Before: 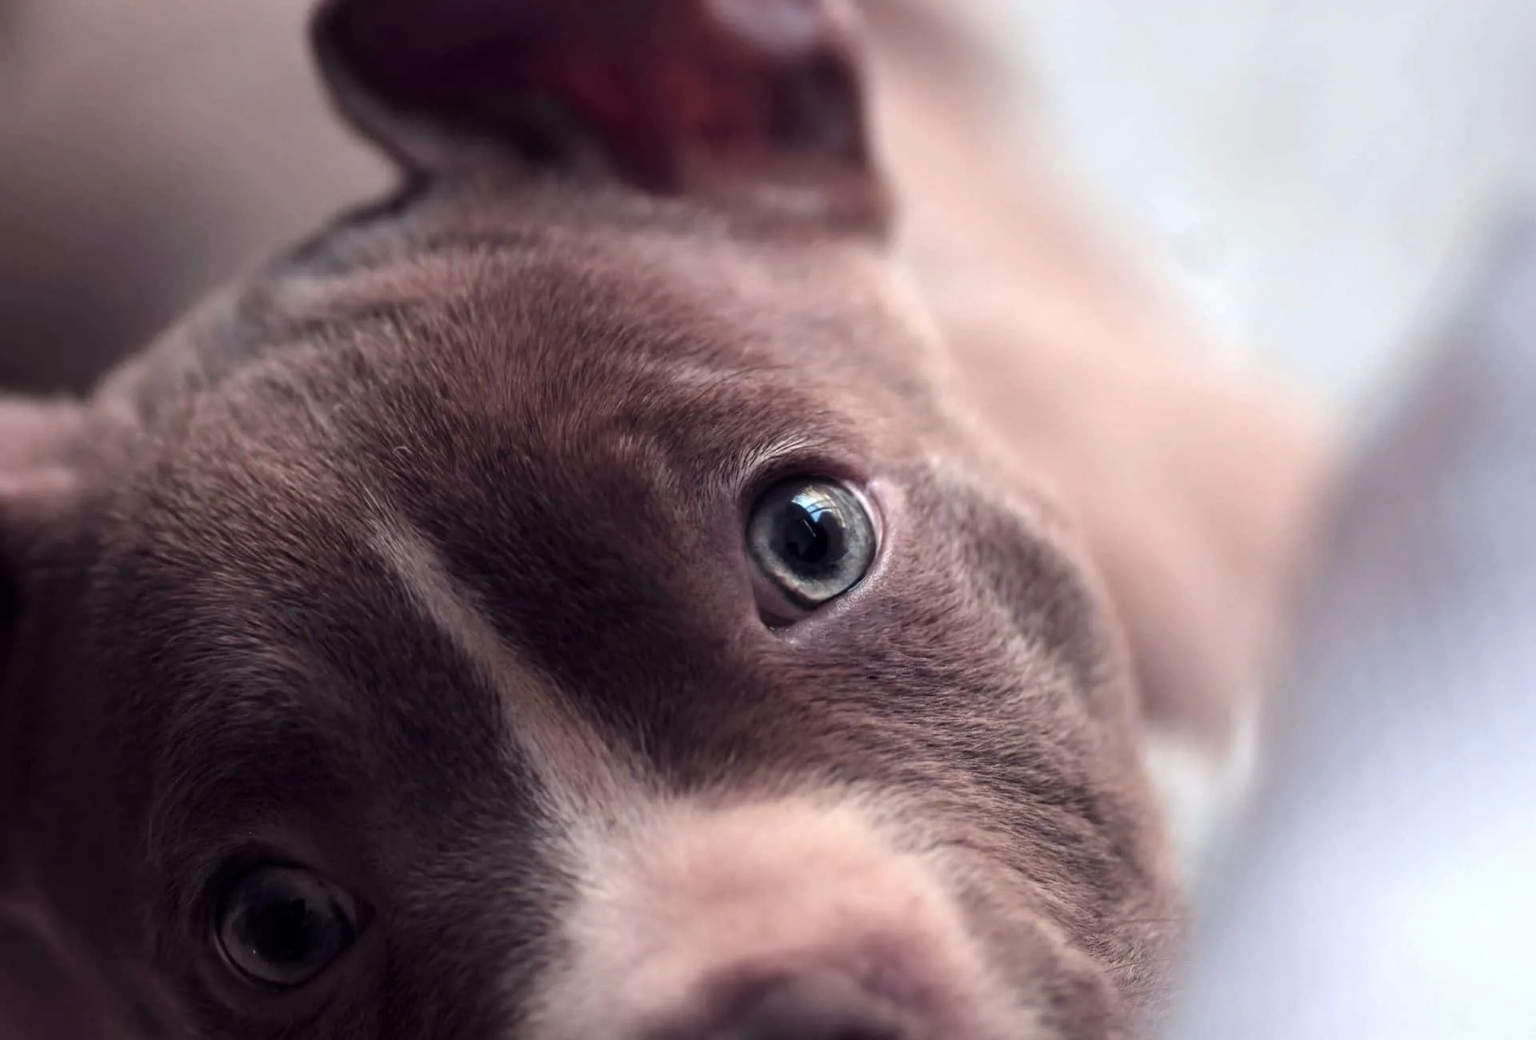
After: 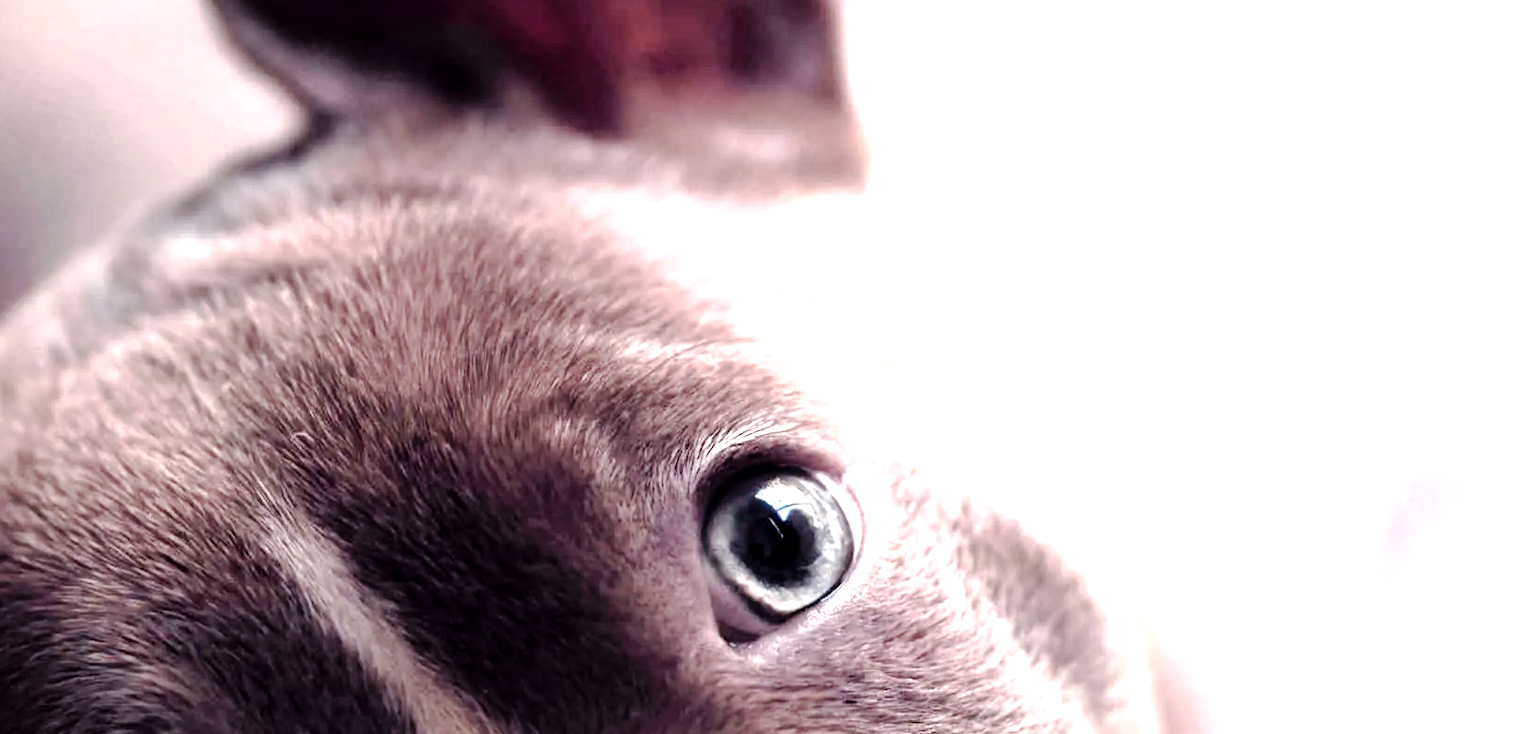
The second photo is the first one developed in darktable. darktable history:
crop and rotate: left 9.328%, top 7.237%, right 4.827%, bottom 32.106%
tone curve: curves: ch0 [(0.003, 0) (0.066, 0.017) (0.163, 0.09) (0.264, 0.238) (0.395, 0.421) (0.517, 0.575) (0.633, 0.687) (0.791, 0.814) (1, 1)]; ch1 [(0, 0) (0.149, 0.17) (0.327, 0.339) (0.39, 0.403) (0.456, 0.463) (0.501, 0.502) (0.512, 0.507) (0.53, 0.533) (0.575, 0.592) (0.671, 0.655) (0.729, 0.679) (1, 1)]; ch2 [(0, 0) (0.337, 0.382) (0.464, 0.47) (0.501, 0.502) (0.527, 0.532) (0.563, 0.555) (0.615, 0.61) (0.663, 0.68) (1, 1)], preserve colors none
color correction: highlights b* 0.06, saturation 0.794
local contrast: mode bilateral grid, contrast 21, coarseness 49, detail 119%, midtone range 0.2
exposure: black level correction 0, exposure 1.106 EV, compensate highlight preservation false
tone equalizer: -8 EV -0.758 EV, -7 EV -0.738 EV, -6 EV -0.605 EV, -5 EV -0.362 EV, -3 EV 0.381 EV, -2 EV 0.6 EV, -1 EV 0.678 EV, +0 EV 0.762 EV, mask exposure compensation -0.487 EV
